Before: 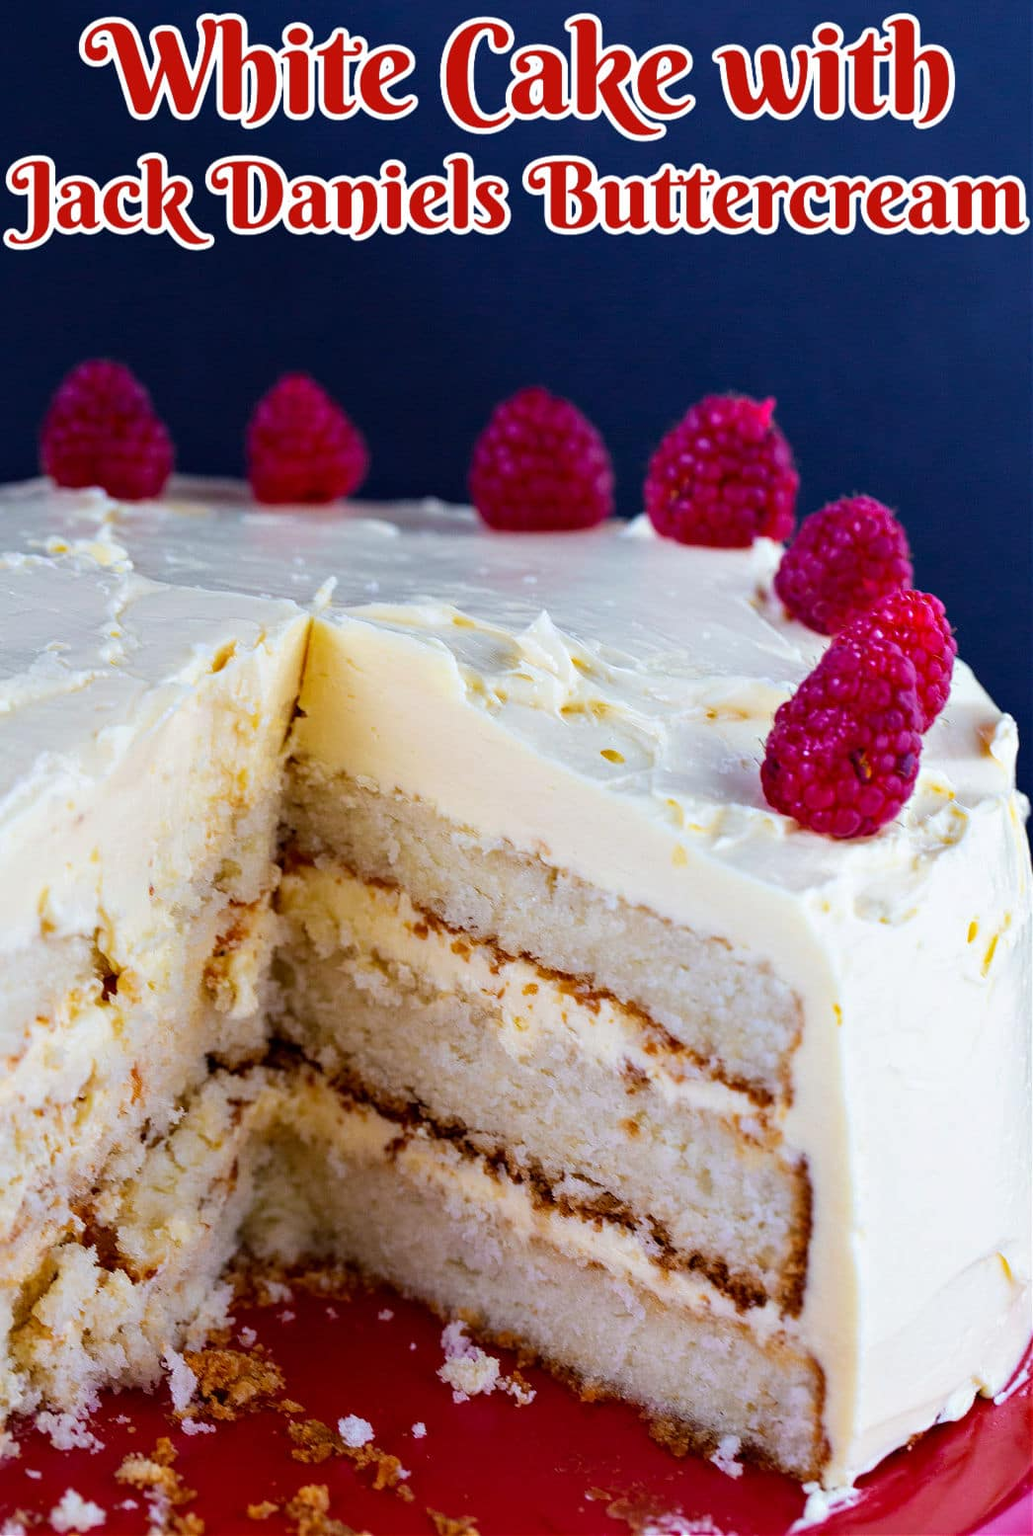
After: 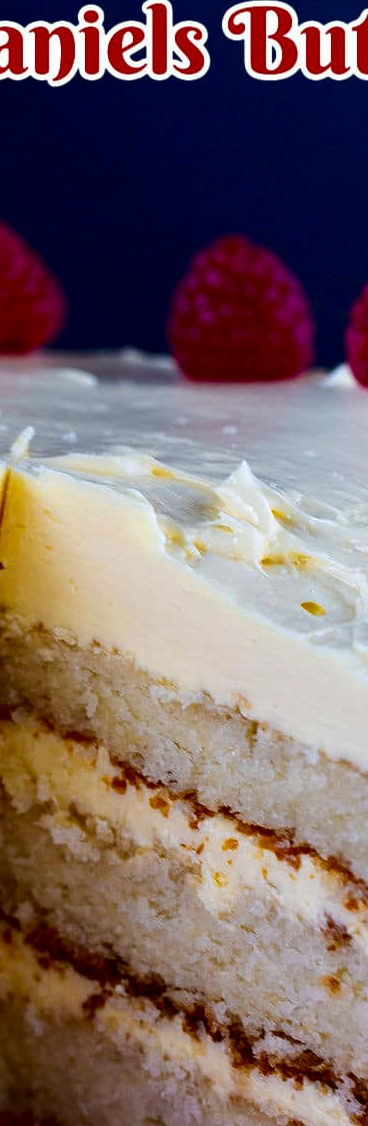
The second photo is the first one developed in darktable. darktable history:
contrast brightness saturation: contrast 0.1, brightness -0.26, saturation 0.14
crop and rotate: left 29.476%, top 10.214%, right 35.32%, bottom 17.333%
color zones: curves: ch0 [(0, 0.558) (0.143, 0.559) (0.286, 0.529) (0.429, 0.505) (0.571, 0.5) (0.714, 0.5) (0.857, 0.5) (1, 0.558)]; ch1 [(0, 0.469) (0.01, 0.469) (0.12, 0.446) (0.248, 0.469) (0.5, 0.5) (0.748, 0.5) (0.99, 0.469) (1, 0.469)]
